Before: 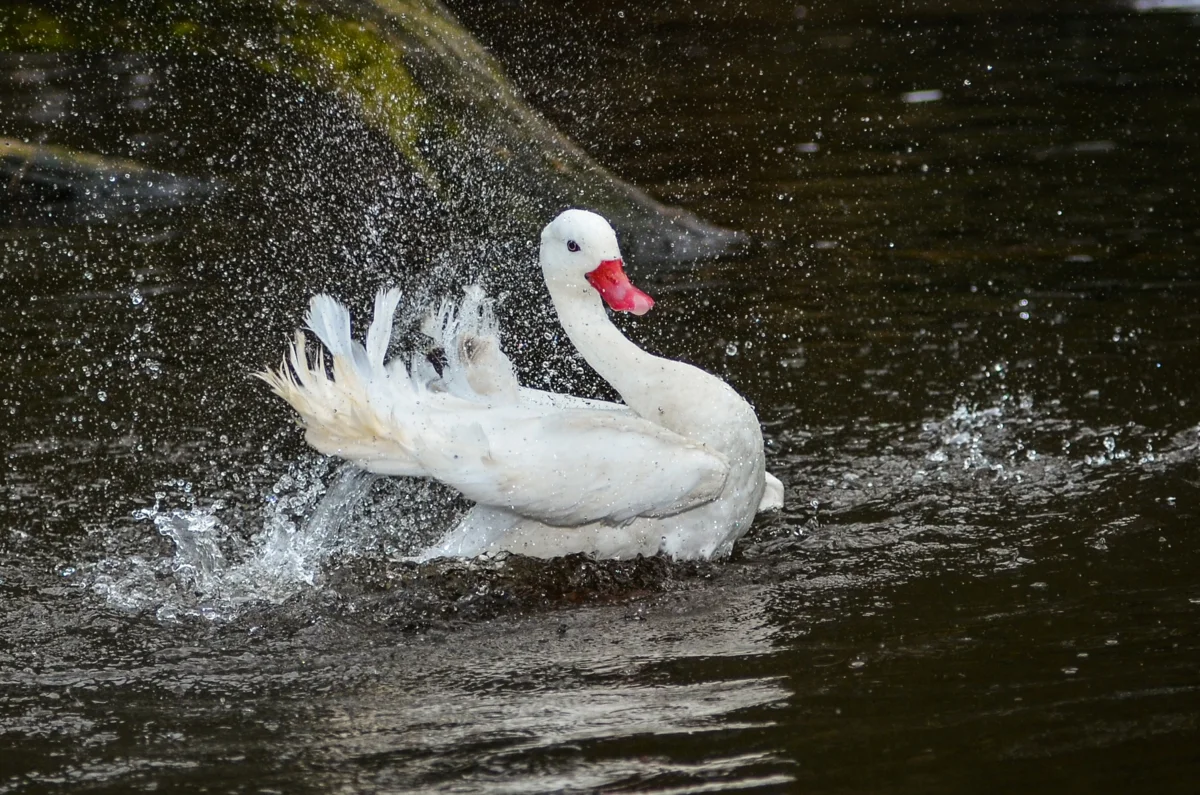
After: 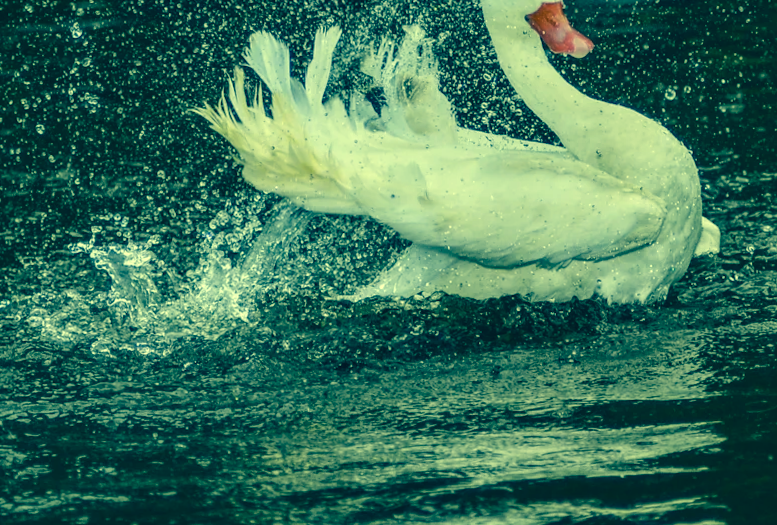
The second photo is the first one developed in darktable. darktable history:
crop and rotate: angle -1.03°, left 4.02%, top 32.05%, right 29.415%
local contrast: on, module defaults
color correction: highlights a* -15.33, highlights b* 39.55, shadows a* -39.8, shadows b* -25.8
